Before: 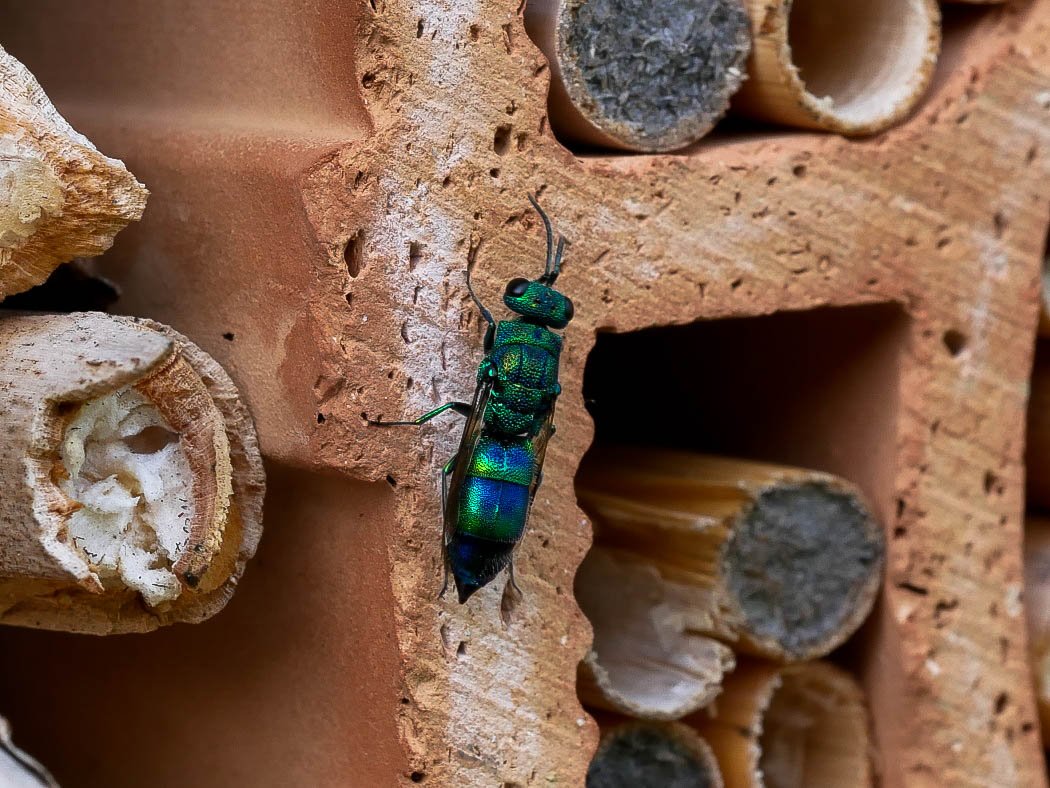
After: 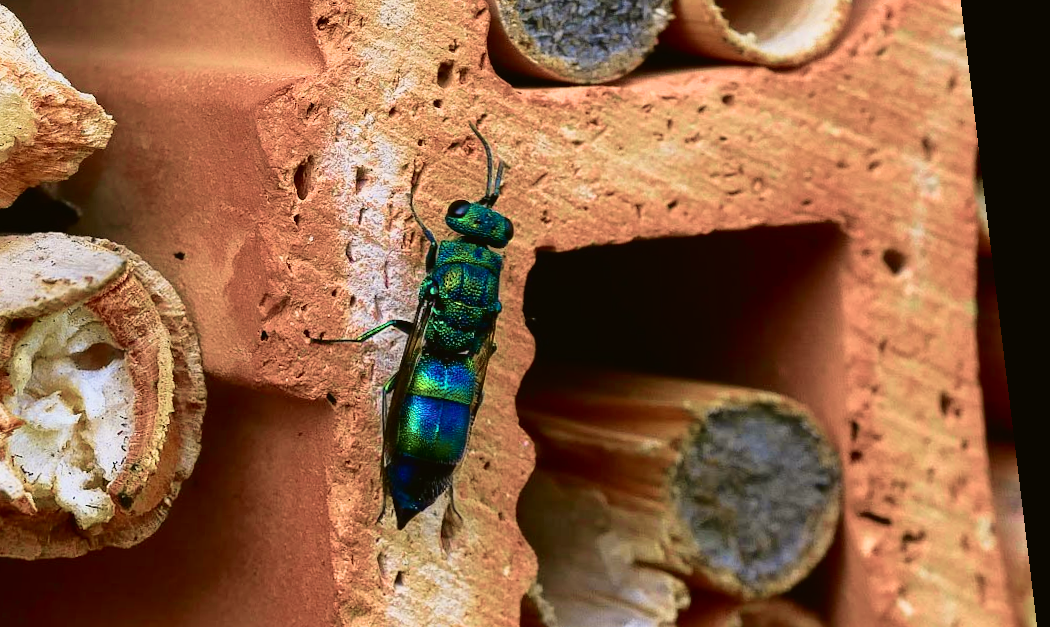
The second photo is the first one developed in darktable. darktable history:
tone curve: curves: ch0 [(0, 0.021) (0.049, 0.044) (0.152, 0.14) (0.328, 0.377) (0.473, 0.543) (0.663, 0.734) (0.84, 0.899) (1, 0.969)]; ch1 [(0, 0) (0.302, 0.331) (0.427, 0.433) (0.472, 0.47) (0.502, 0.503) (0.527, 0.524) (0.564, 0.591) (0.602, 0.632) (0.677, 0.701) (0.859, 0.885) (1, 1)]; ch2 [(0, 0) (0.33, 0.301) (0.447, 0.44) (0.487, 0.496) (0.502, 0.516) (0.535, 0.563) (0.565, 0.6) (0.618, 0.629) (1, 1)], color space Lab, independent channels, preserve colors none
crop: left 8.155%, top 6.611%, bottom 15.385%
rotate and perspective: rotation 0.128°, lens shift (vertical) -0.181, lens shift (horizontal) -0.044, shear 0.001, automatic cropping off
velvia: strength 45%
